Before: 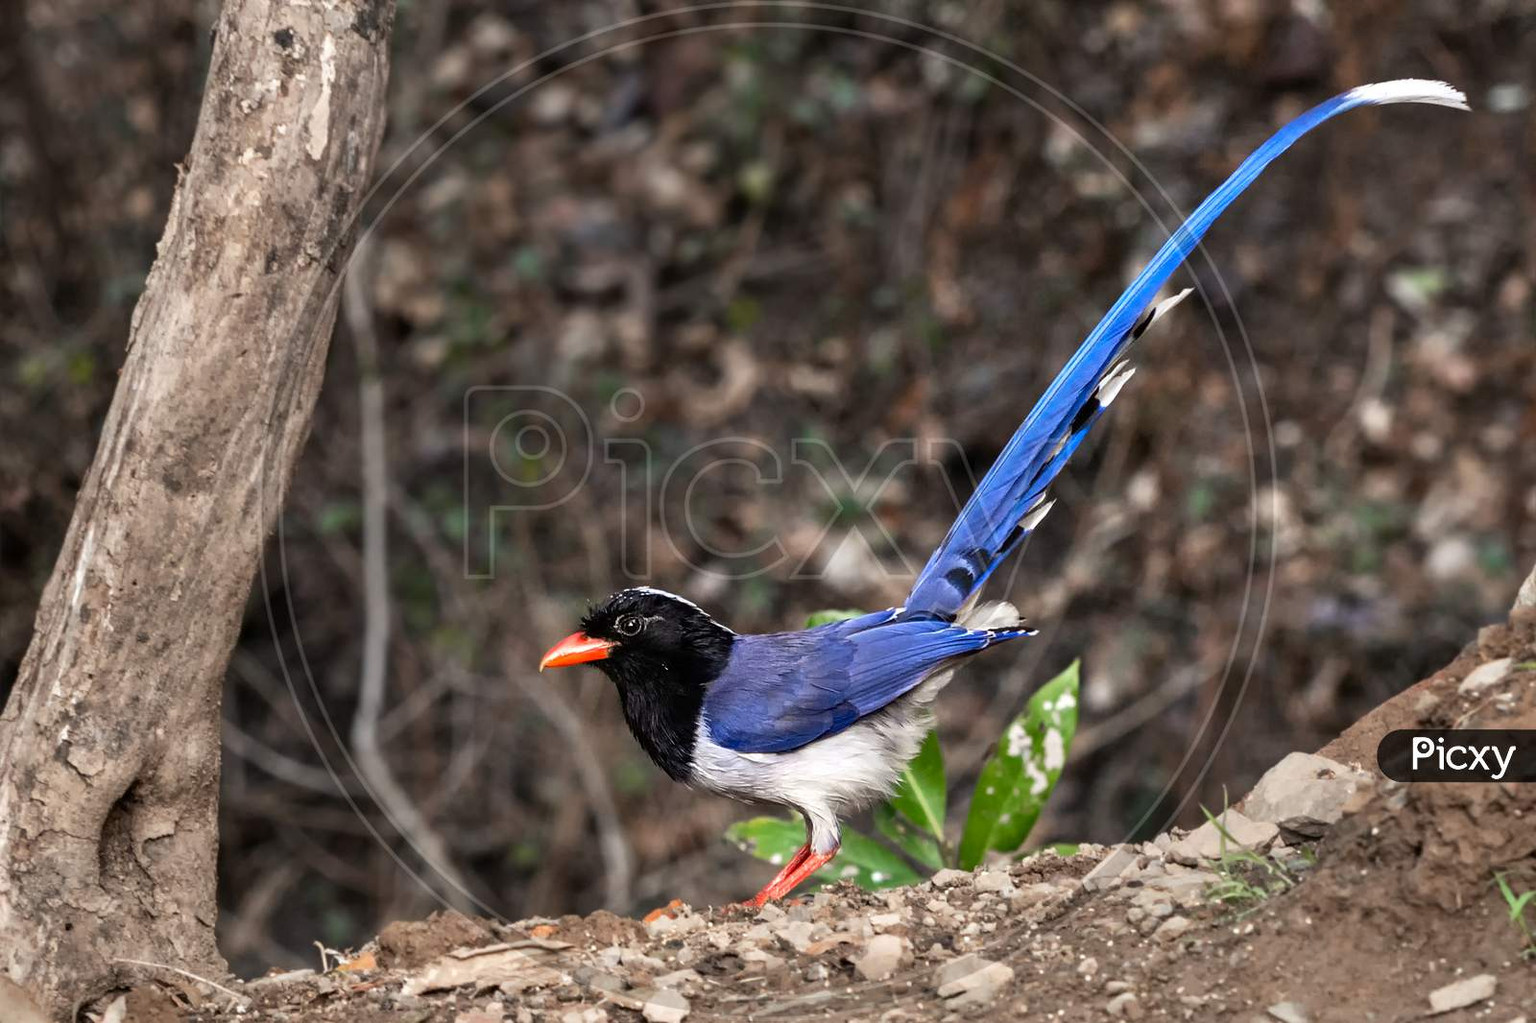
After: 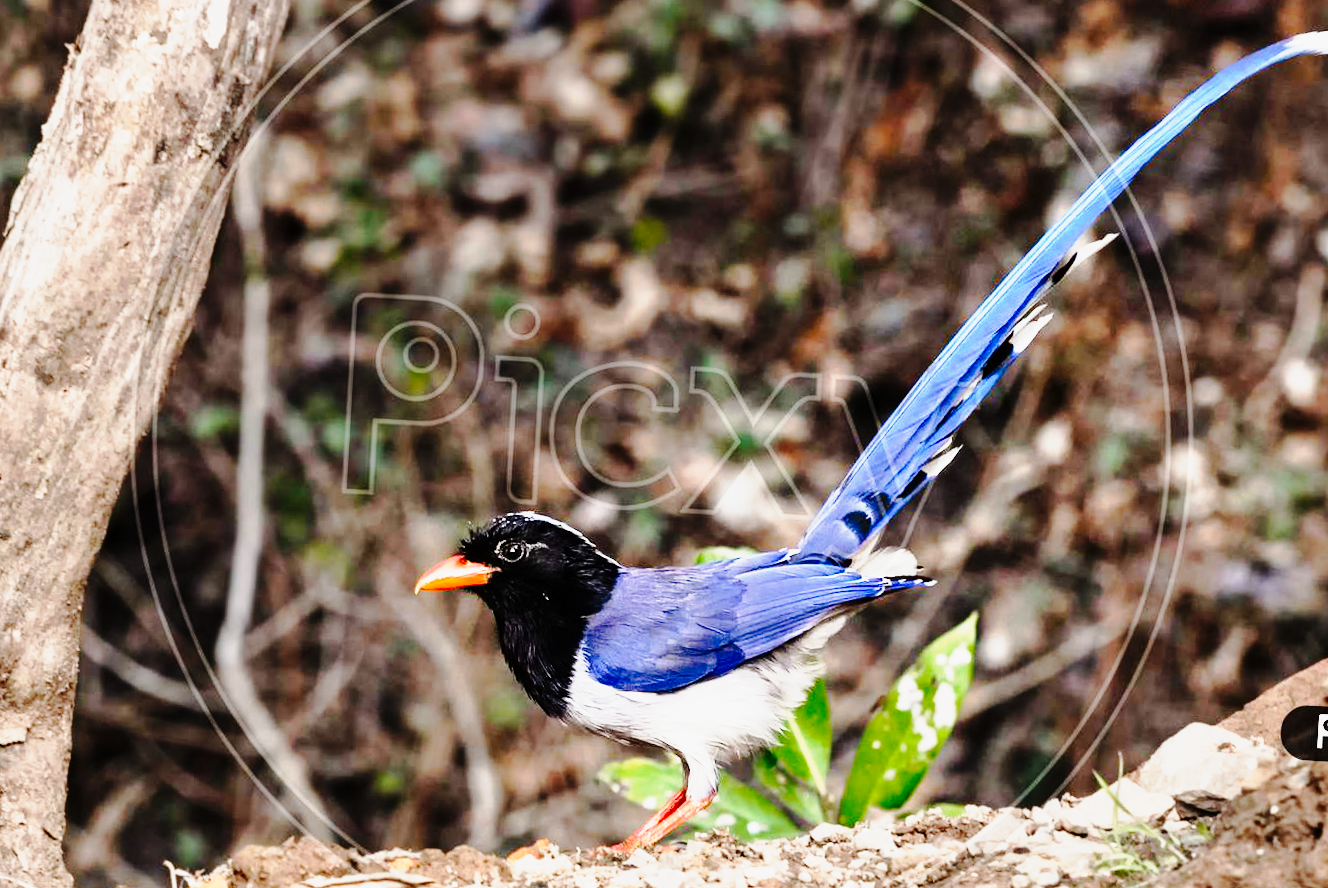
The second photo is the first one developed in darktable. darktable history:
base curve: curves: ch0 [(0, 0) (0.028, 0.03) (0.121, 0.232) (0.46, 0.748) (0.859, 0.968) (1, 1)], exposure shift 0.01, preserve colors none
crop and rotate: angle -3.28°, left 5.195%, top 5.226%, right 4.75%, bottom 4.393%
tone curve: curves: ch0 [(0, 0) (0.136, 0.071) (0.346, 0.366) (0.489, 0.573) (0.66, 0.748) (0.858, 0.926) (1, 0.977)]; ch1 [(0, 0) (0.353, 0.344) (0.45, 0.46) (0.498, 0.498) (0.521, 0.512) (0.563, 0.559) (0.592, 0.605) (0.641, 0.673) (1, 1)]; ch2 [(0, 0) (0.333, 0.346) (0.375, 0.375) (0.424, 0.43) (0.476, 0.492) (0.502, 0.502) (0.524, 0.531) (0.579, 0.61) (0.612, 0.644) (0.641, 0.722) (1, 1)], preserve colors none
